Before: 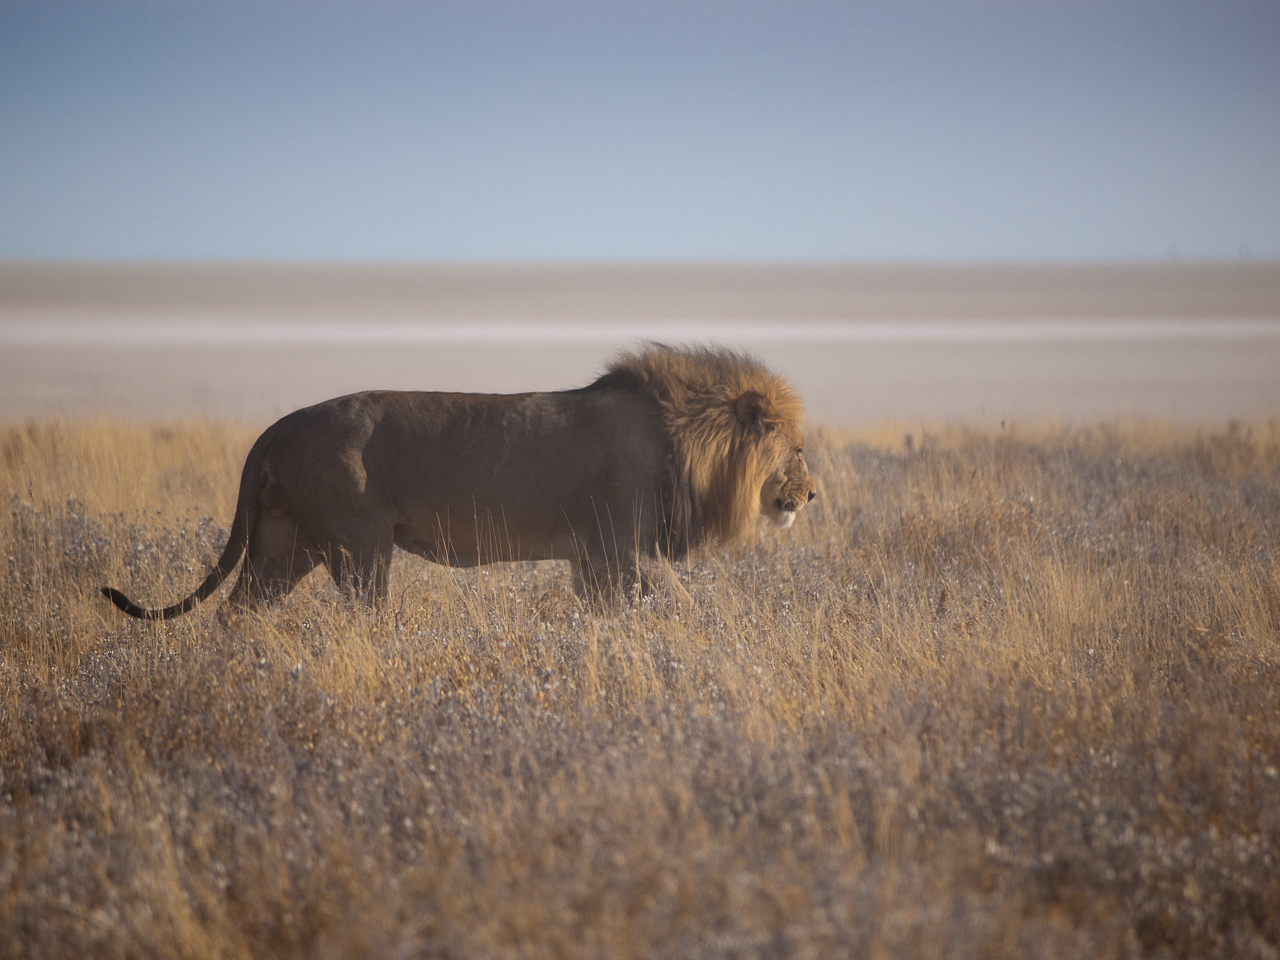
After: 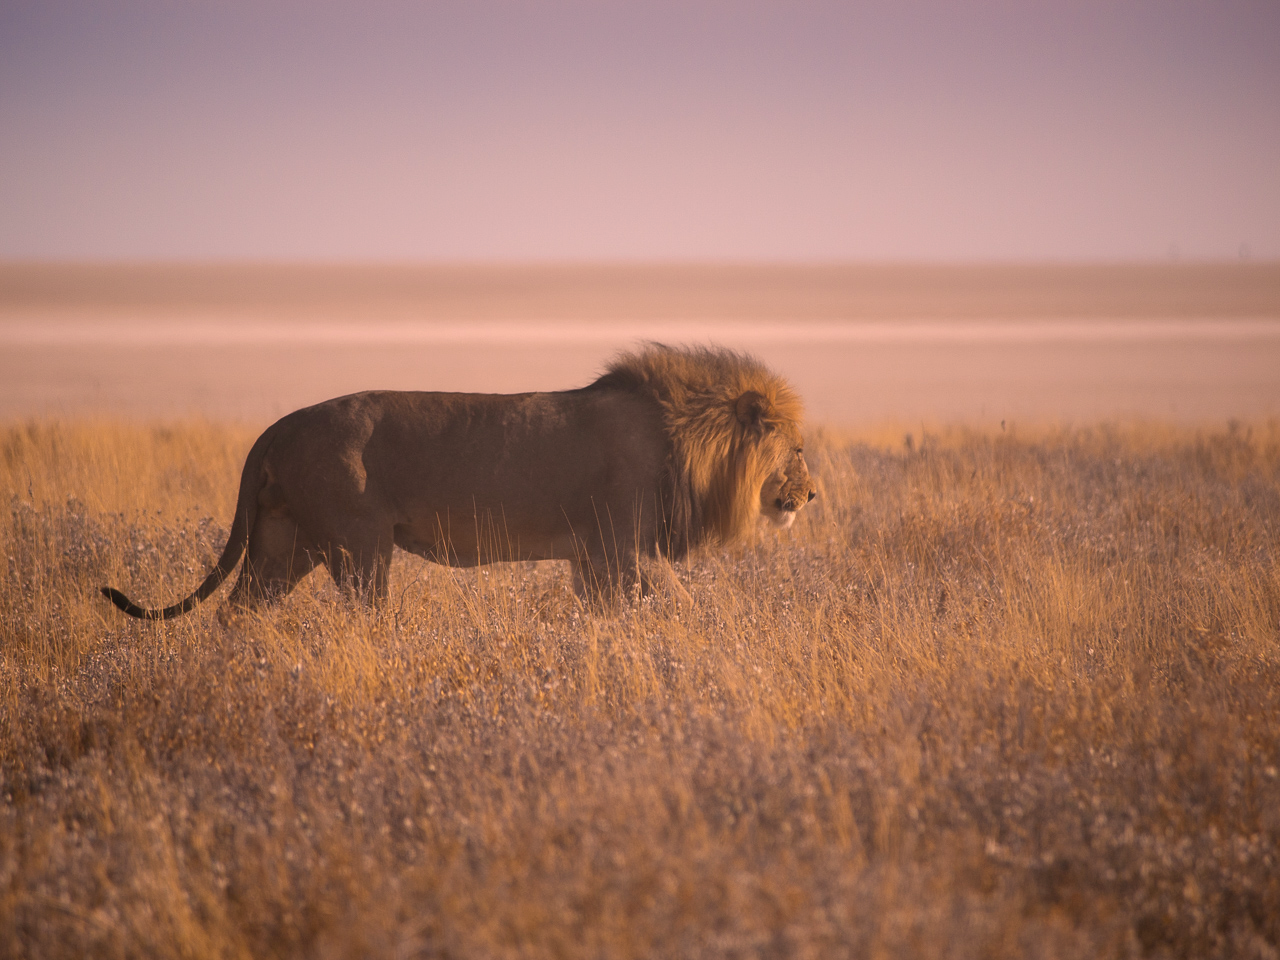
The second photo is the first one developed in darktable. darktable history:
color correction: highlights a* 22.4, highlights b* 22.03
